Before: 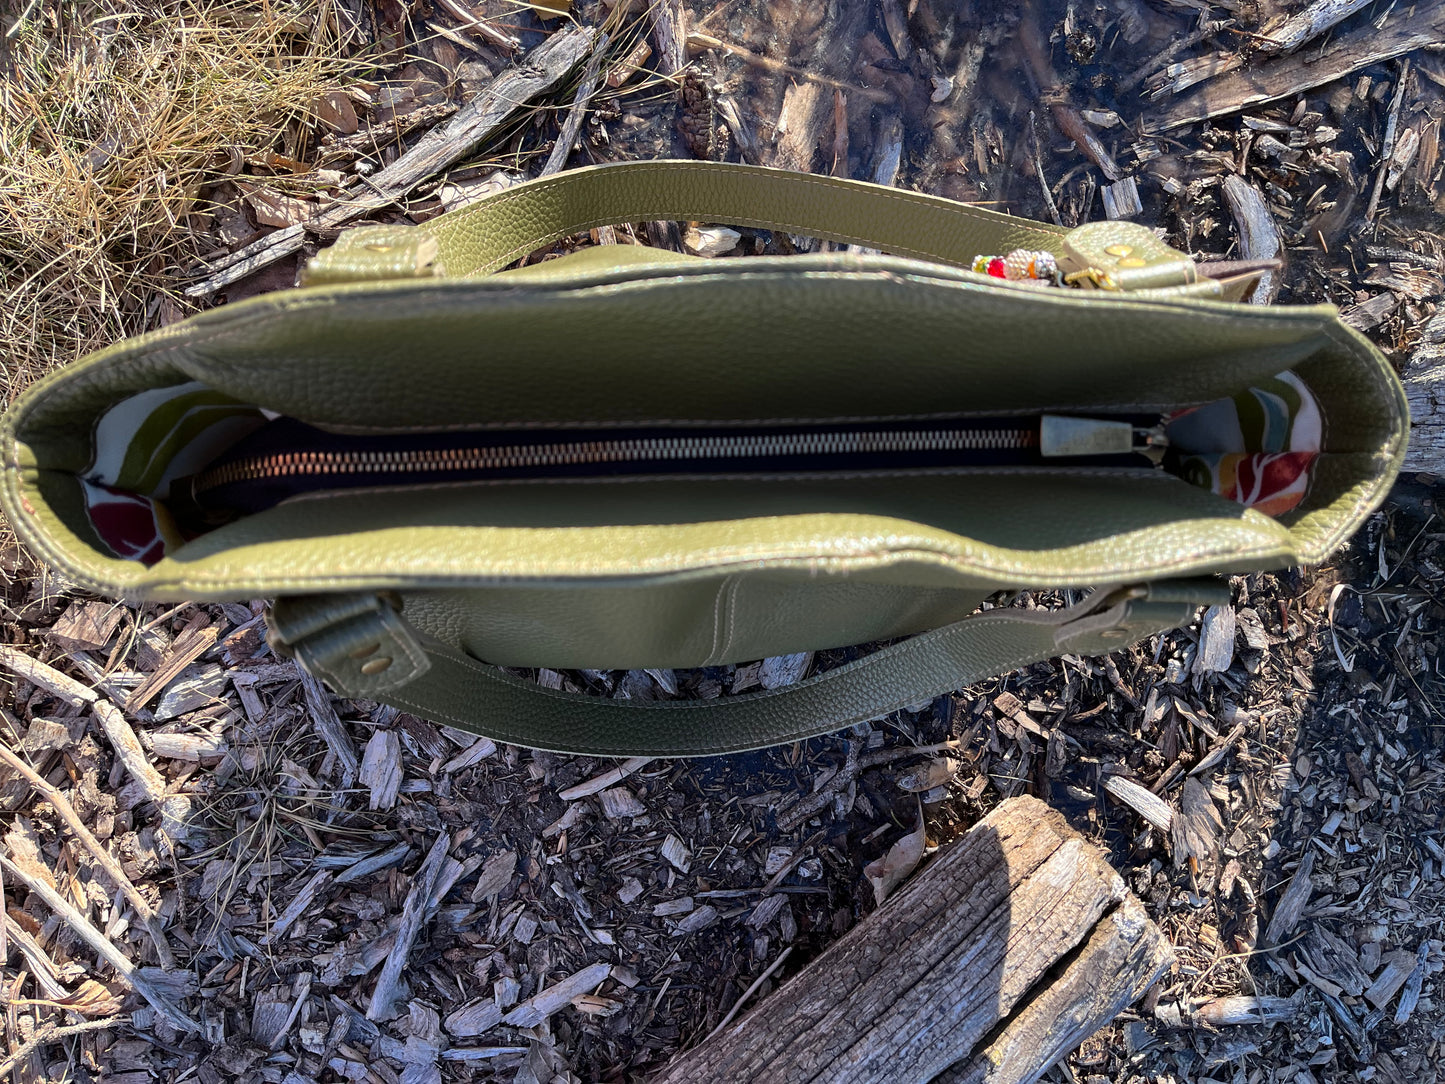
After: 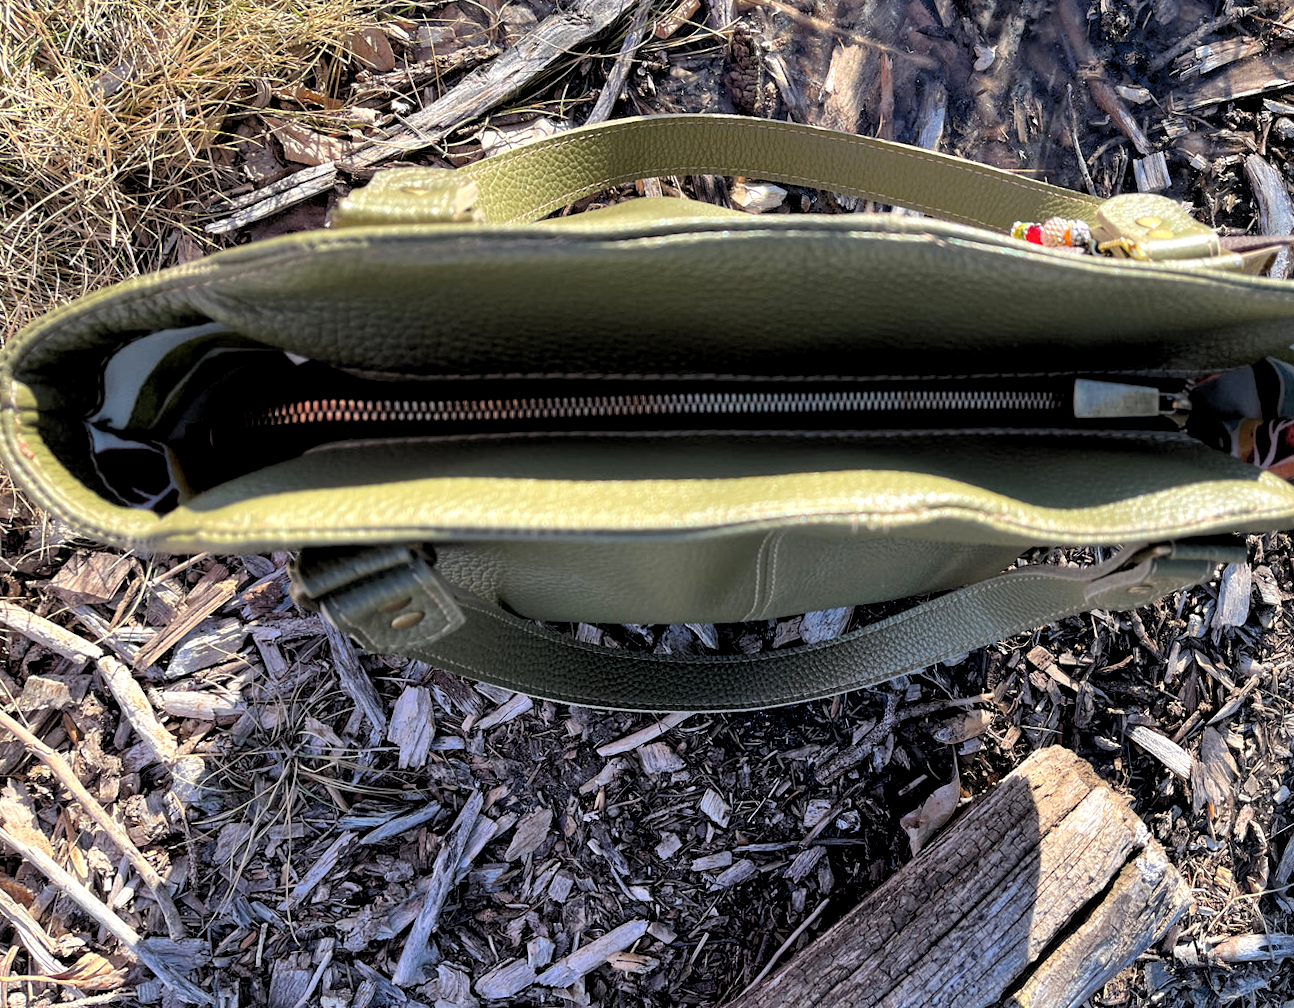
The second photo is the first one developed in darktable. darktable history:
rotate and perspective: rotation 0.679°, lens shift (horizontal) 0.136, crop left 0.009, crop right 0.991, crop top 0.078, crop bottom 0.95
crop: right 9.509%, bottom 0.031%
shadows and highlights: shadows 37.27, highlights -28.18, soften with gaussian
rgb levels: levels [[0.01, 0.419, 0.839], [0, 0.5, 1], [0, 0.5, 1]]
